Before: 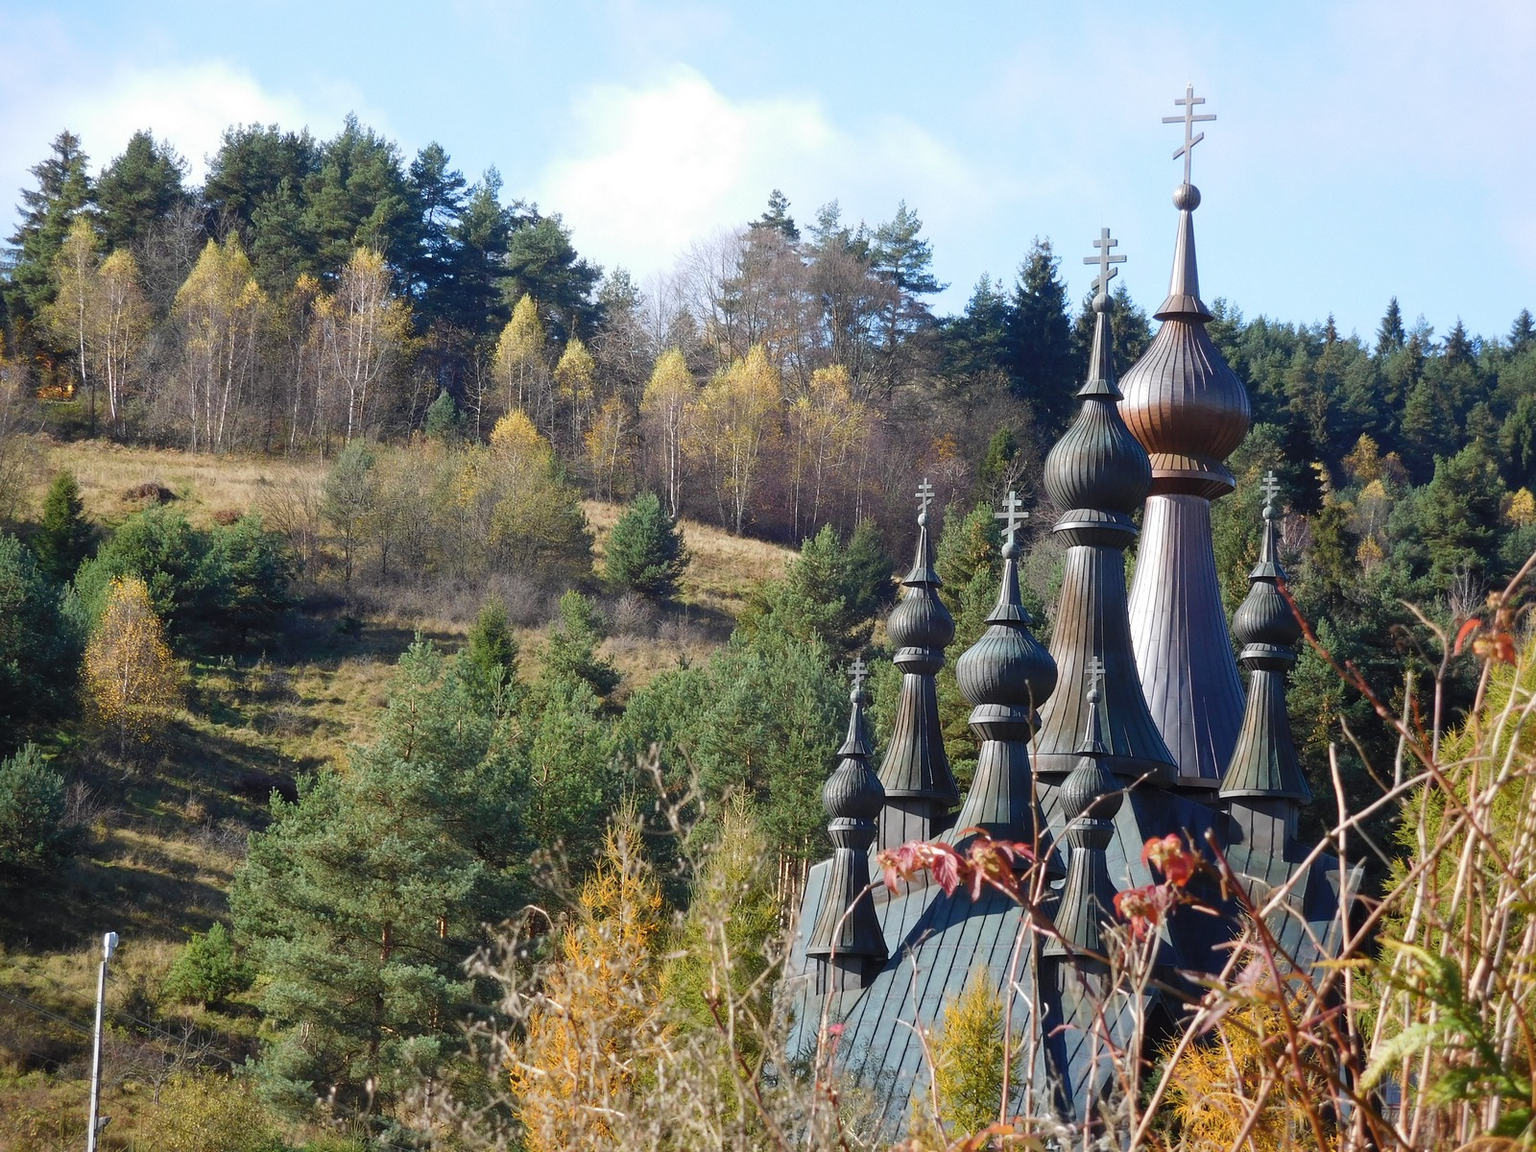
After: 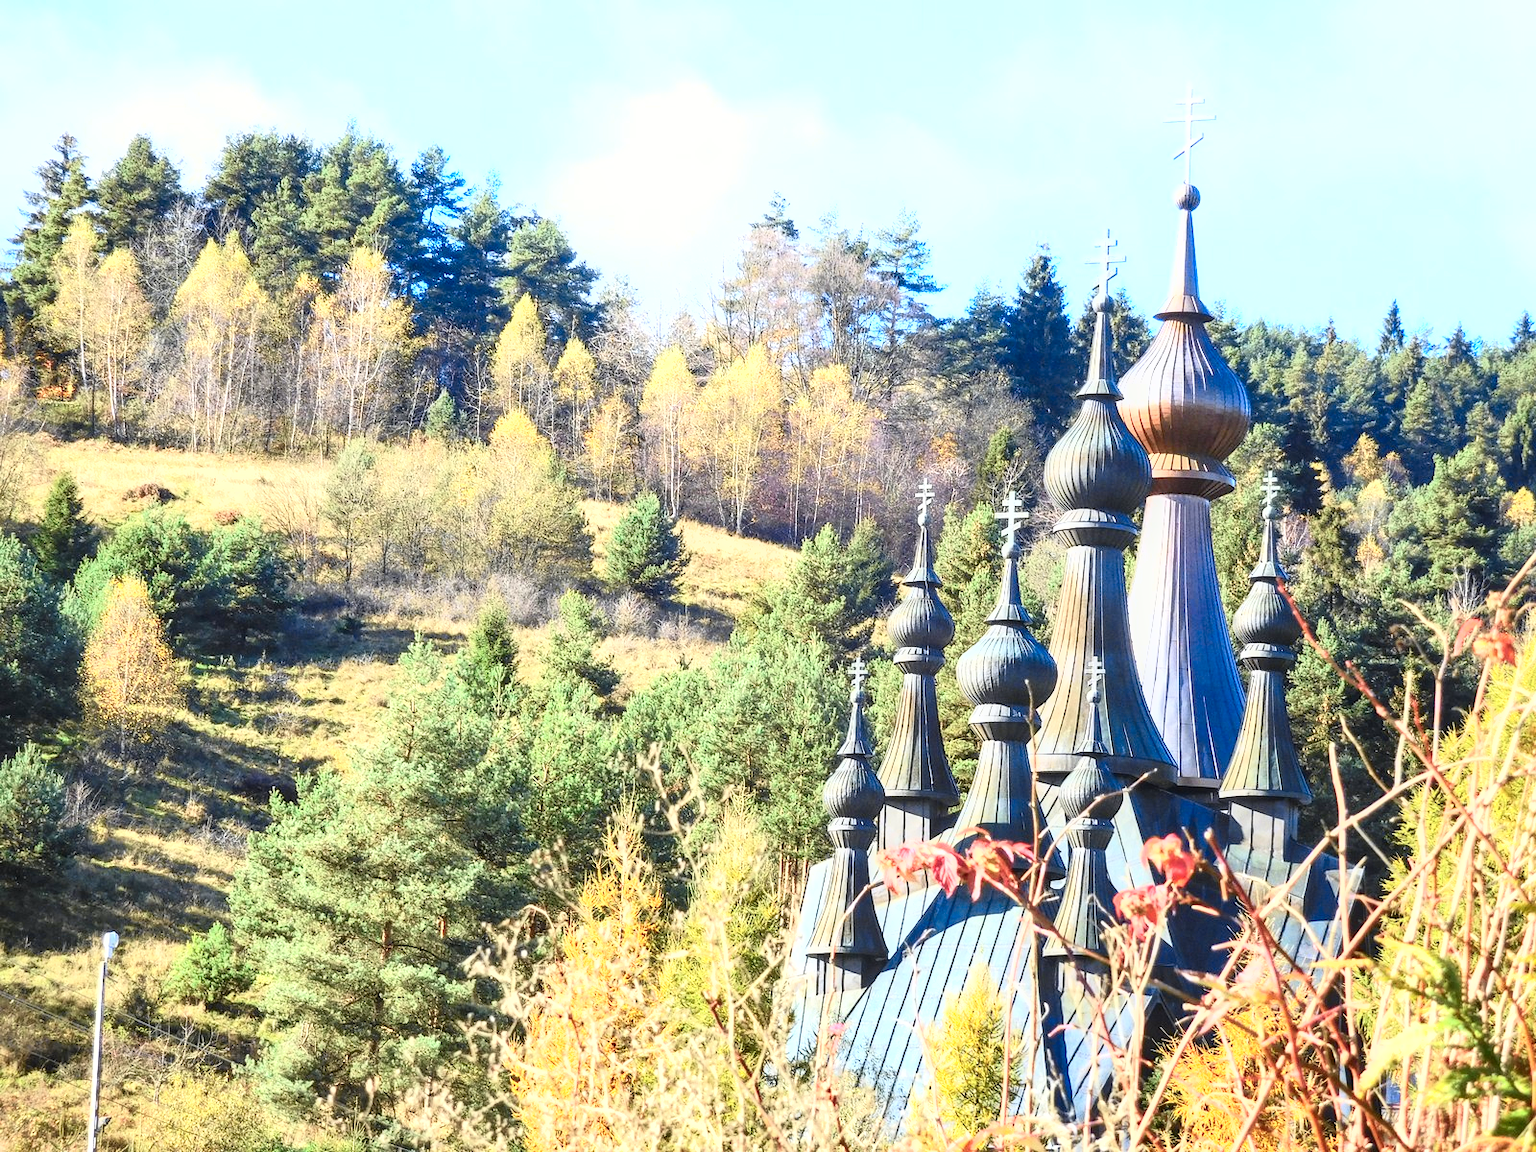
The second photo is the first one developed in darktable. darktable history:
exposure: black level correction 0, exposure 1.446 EV, compensate exposure bias true, compensate highlight preservation false
local contrast: on, module defaults
tone curve: curves: ch0 [(0, 0.023) (0.087, 0.065) (0.184, 0.168) (0.45, 0.54) (0.57, 0.683) (0.706, 0.841) (0.877, 0.948) (1, 0.984)]; ch1 [(0, 0) (0.388, 0.369) (0.447, 0.447) (0.505, 0.5) (0.534, 0.528) (0.57, 0.571) (0.592, 0.602) (0.644, 0.663) (1, 1)]; ch2 [(0, 0) (0.314, 0.223) (0.427, 0.405) (0.492, 0.496) (0.524, 0.547) (0.534, 0.57) (0.583, 0.605) (0.673, 0.667) (1, 1)], color space Lab, independent channels, preserve colors none
shadows and highlights: shadows 35.38, highlights -34.92, soften with gaussian
